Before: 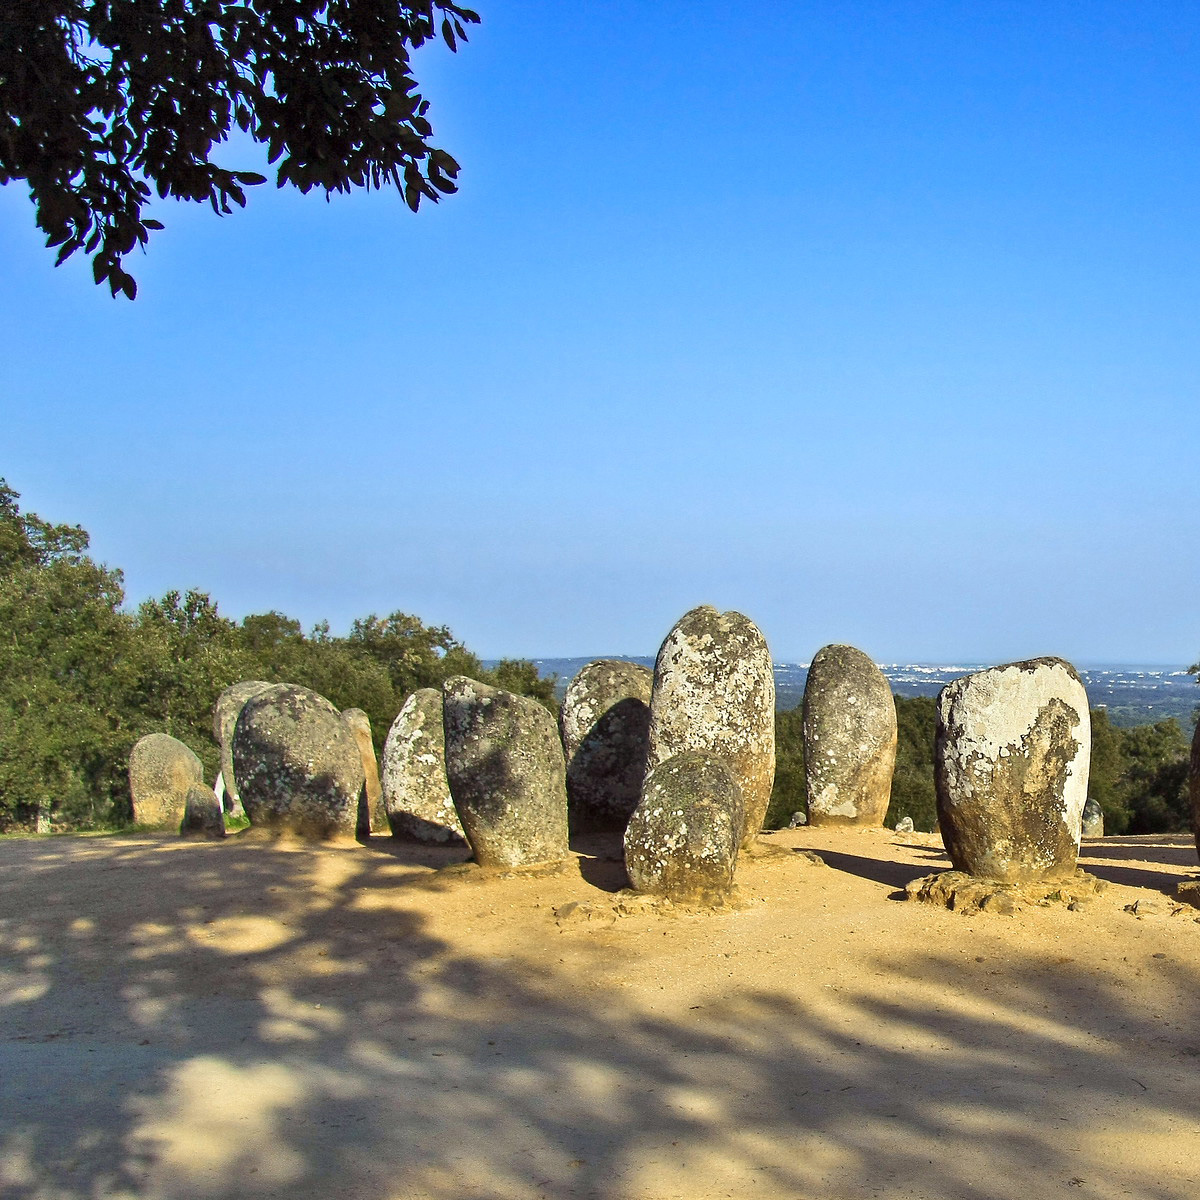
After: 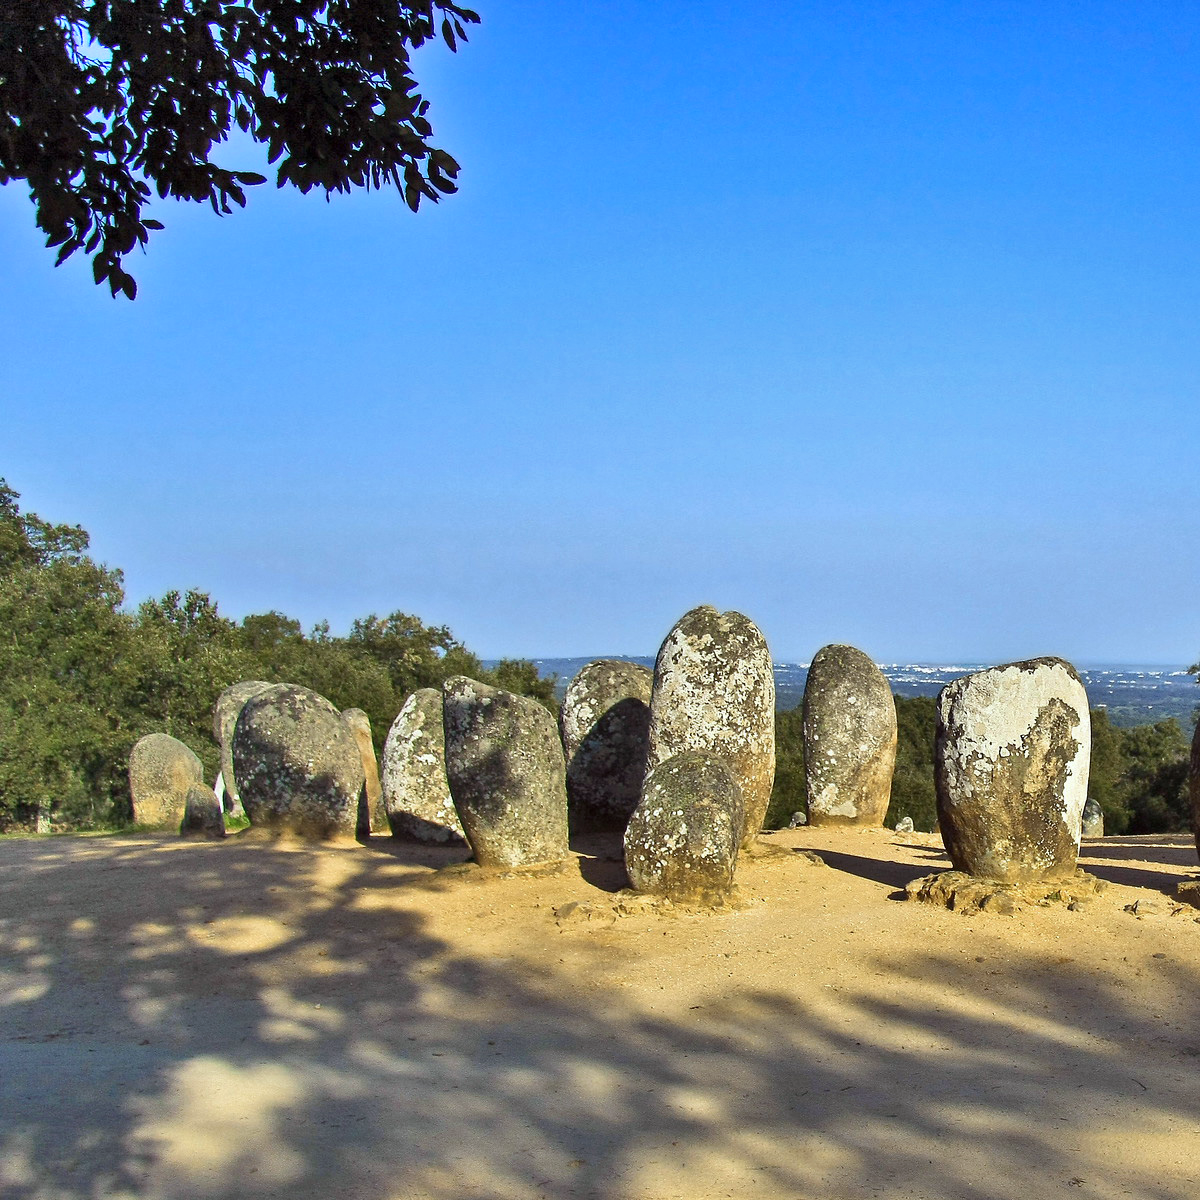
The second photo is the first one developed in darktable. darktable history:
shadows and highlights: low approximation 0.01, soften with gaussian
white balance: red 0.98, blue 1.034
